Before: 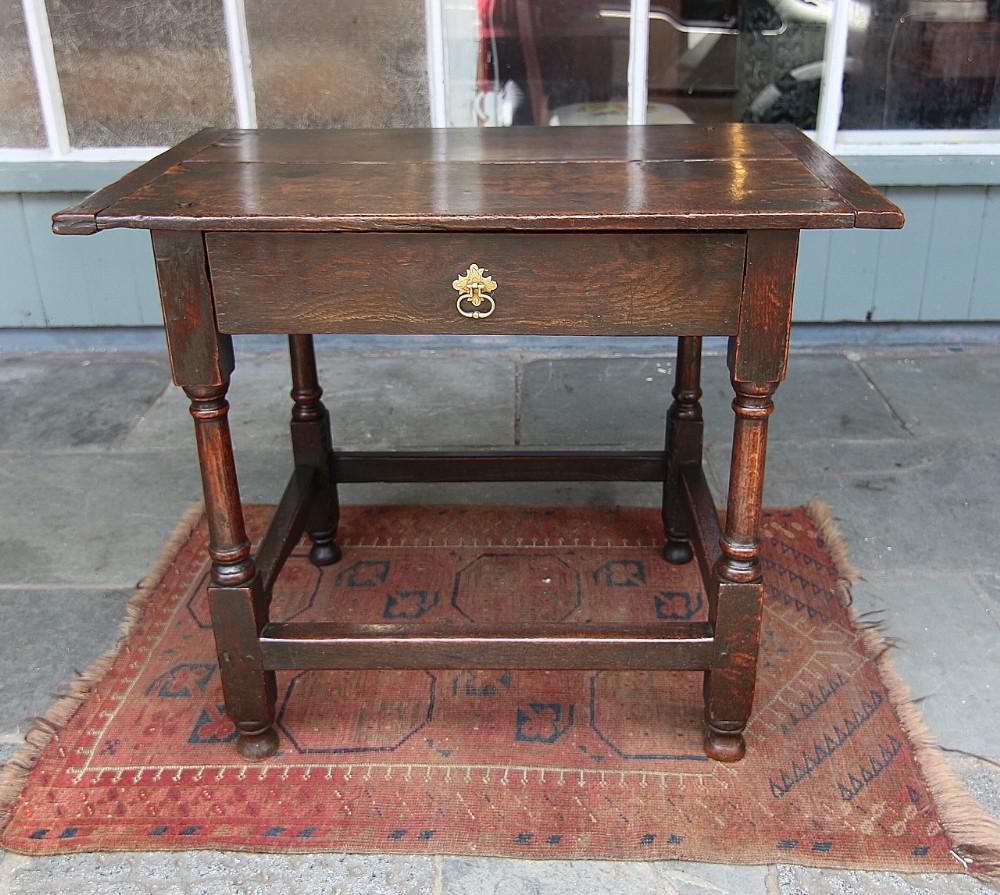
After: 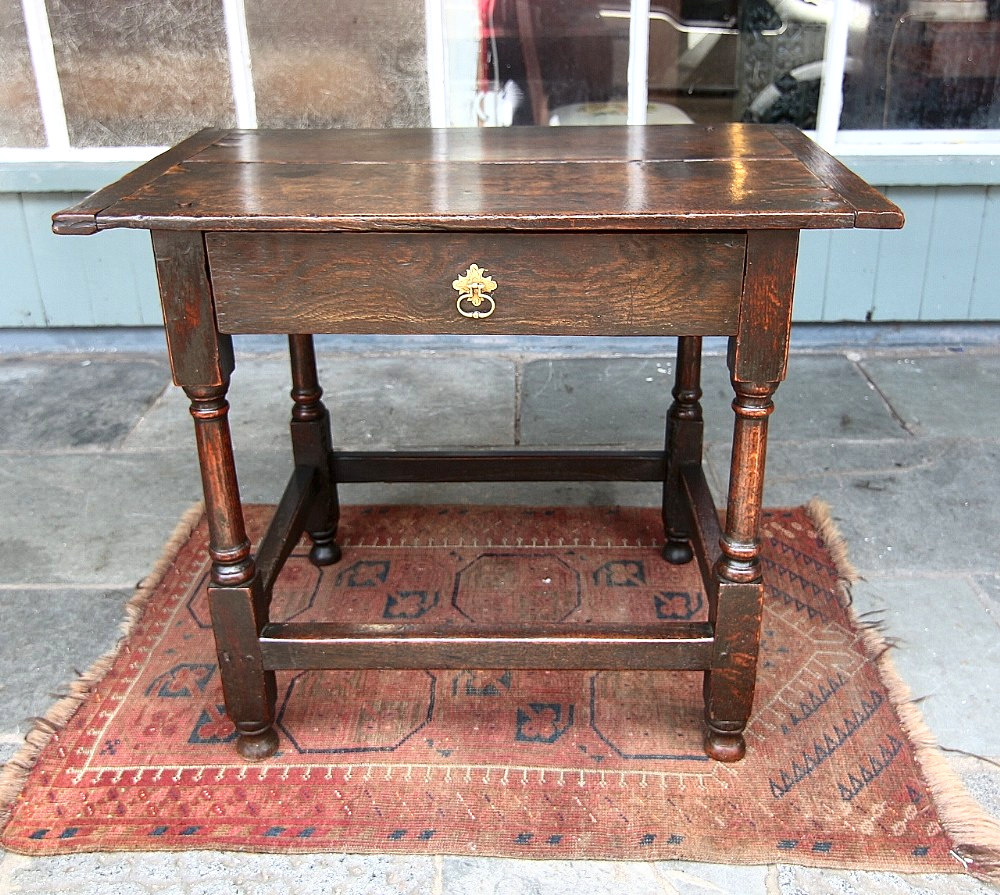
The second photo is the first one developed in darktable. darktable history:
local contrast: mode bilateral grid, contrast 20, coarseness 50, detail 144%, midtone range 0.2
exposure: black level correction 0, exposure 0.2 EV, compensate exposure bias true, compensate highlight preservation false
base curve: curves: ch0 [(0, 0) (0.666, 0.806) (1, 1)]
